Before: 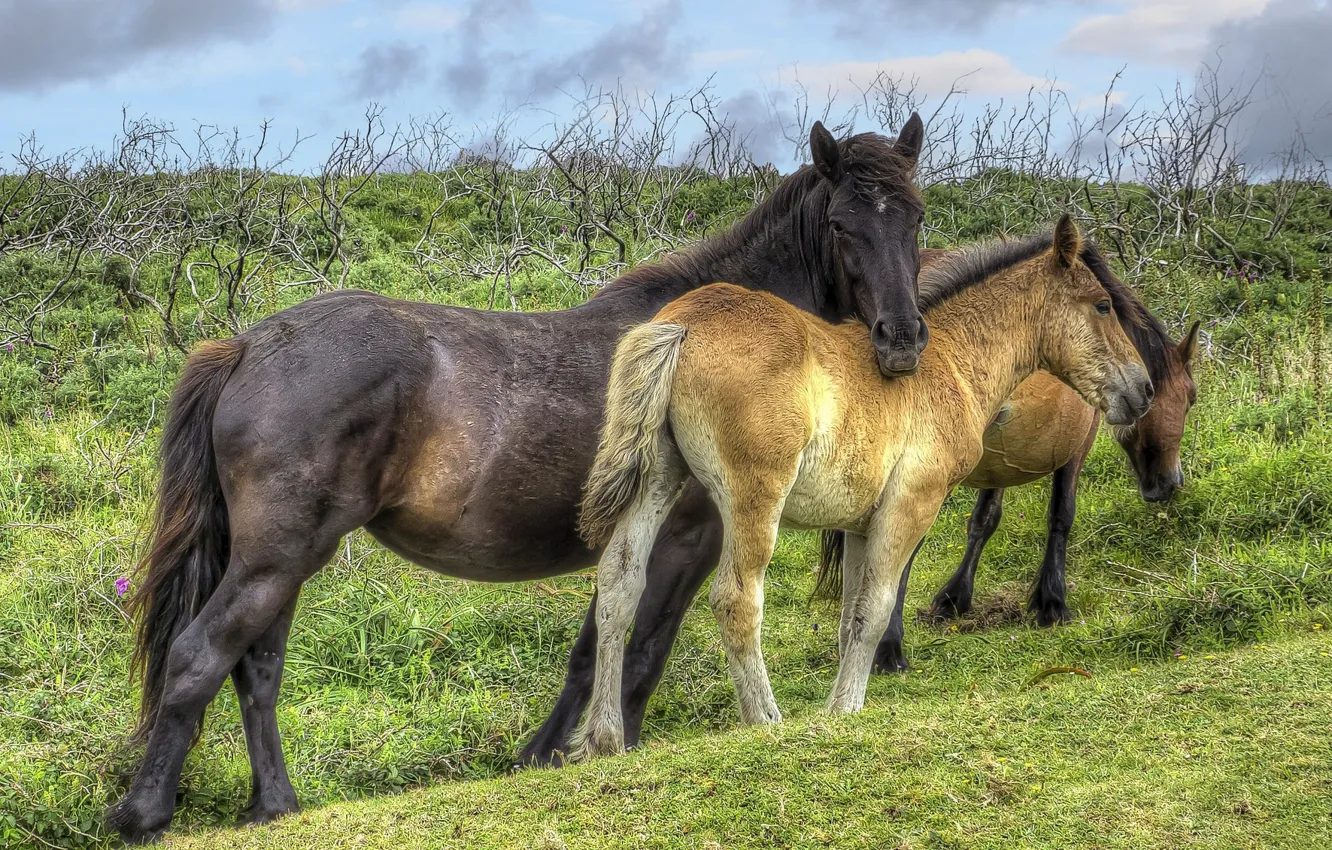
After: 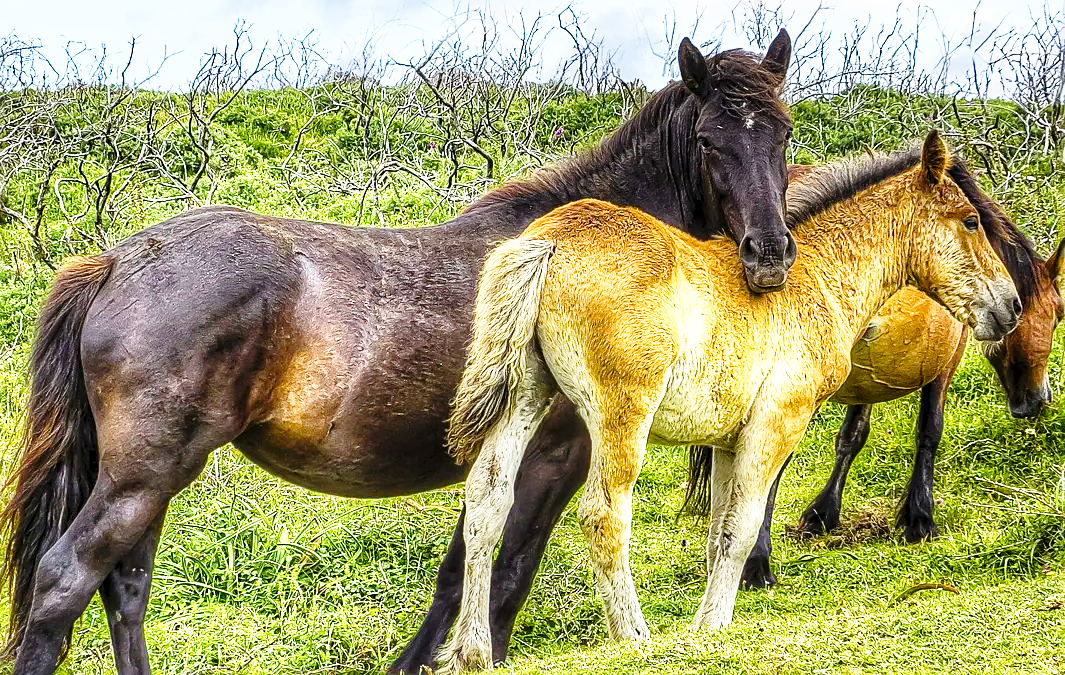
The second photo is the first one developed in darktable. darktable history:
sharpen: on, module defaults
base curve: curves: ch0 [(0, 0) (0.026, 0.03) (0.109, 0.232) (0.351, 0.748) (0.669, 0.968) (1, 1)], preserve colors none
color balance rgb: shadows lift › luminance -19.624%, perceptual saturation grading › global saturation 0.397%, perceptual saturation grading › mid-tones 6.468%, perceptual saturation grading › shadows 72.018%, perceptual brilliance grading › highlights 9.883%, perceptual brilliance grading › shadows -4.948%, contrast -9.691%
crop and rotate: left 9.977%, top 9.971%, right 10.06%, bottom 10.564%
